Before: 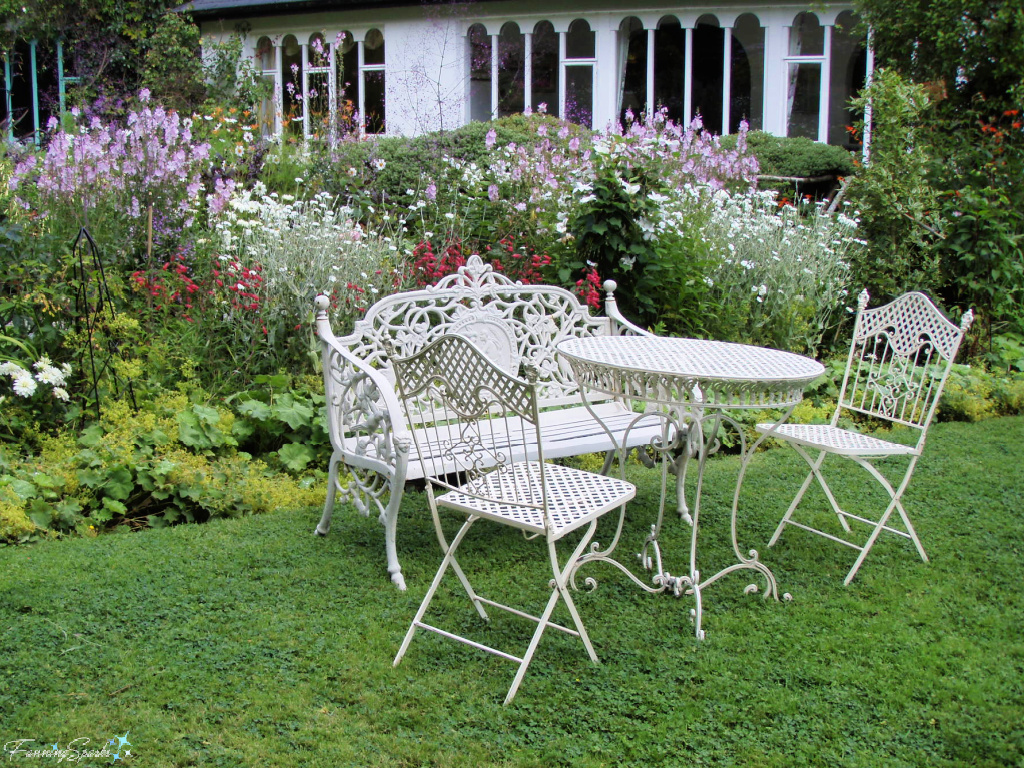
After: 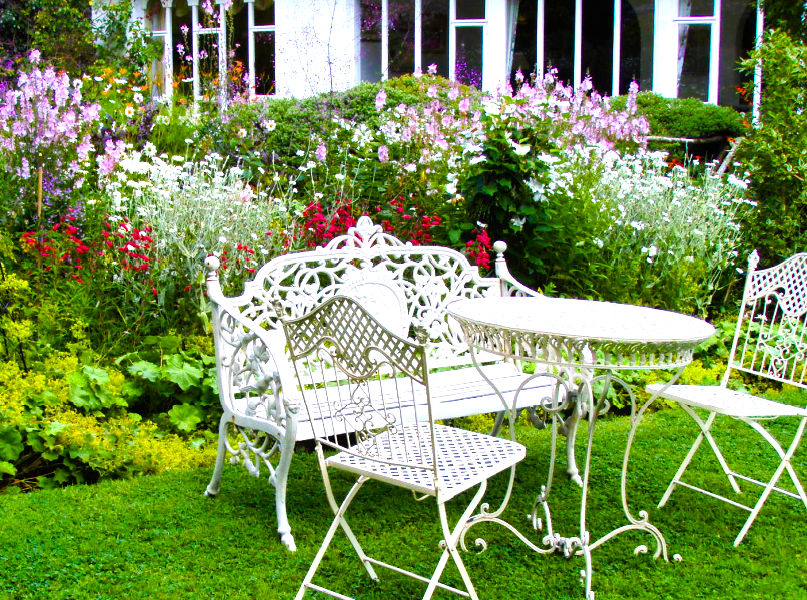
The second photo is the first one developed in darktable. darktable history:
color balance rgb: linear chroma grading › shadows 10%, linear chroma grading › highlights 10%, linear chroma grading › global chroma 15%, linear chroma grading › mid-tones 15%, perceptual saturation grading › global saturation 40%, perceptual saturation grading › highlights -25%, perceptual saturation grading › mid-tones 35%, perceptual saturation grading › shadows 35%, perceptual brilliance grading › global brilliance 11.29%, global vibrance 11.29%
crop and rotate: left 10.77%, top 5.1%, right 10.41%, bottom 16.76%
tone equalizer: -8 EV -0.417 EV, -7 EV -0.389 EV, -6 EV -0.333 EV, -5 EV -0.222 EV, -3 EV 0.222 EV, -2 EV 0.333 EV, -1 EV 0.389 EV, +0 EV 0.417 EV, edges refinement/feathering 500, mask exposure compensation -1.57 EV, preserve details no
